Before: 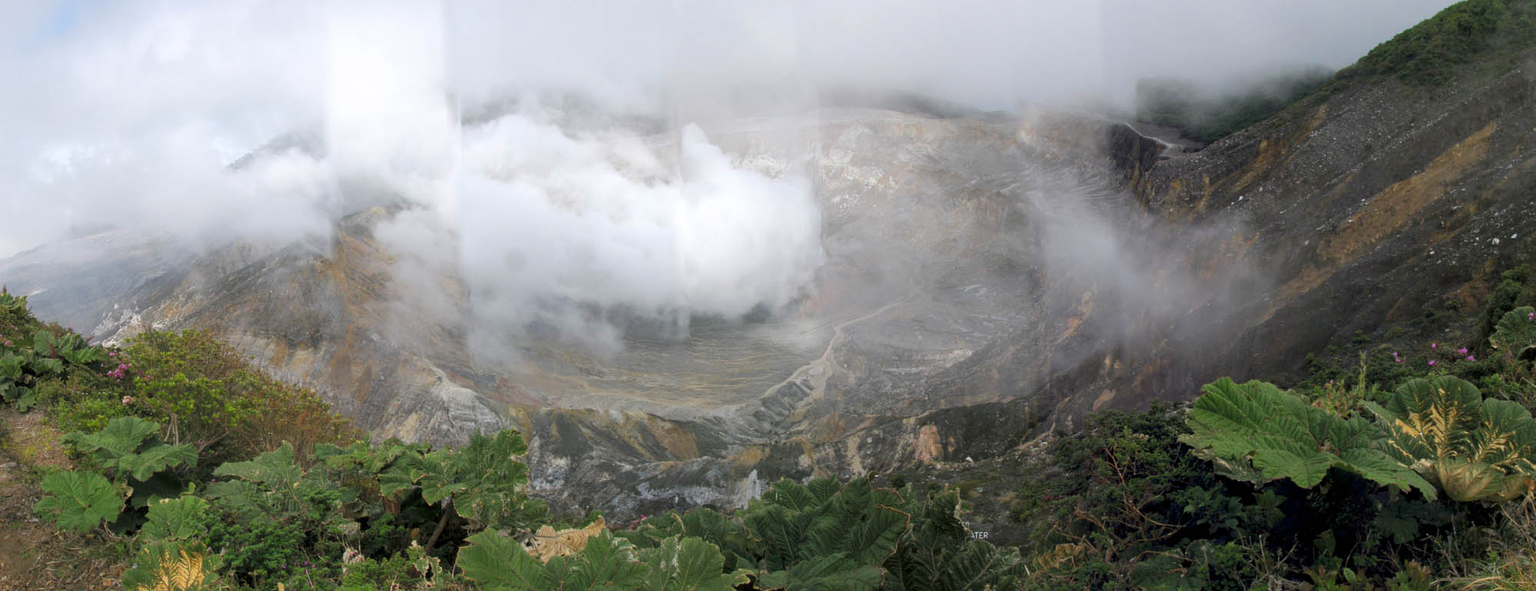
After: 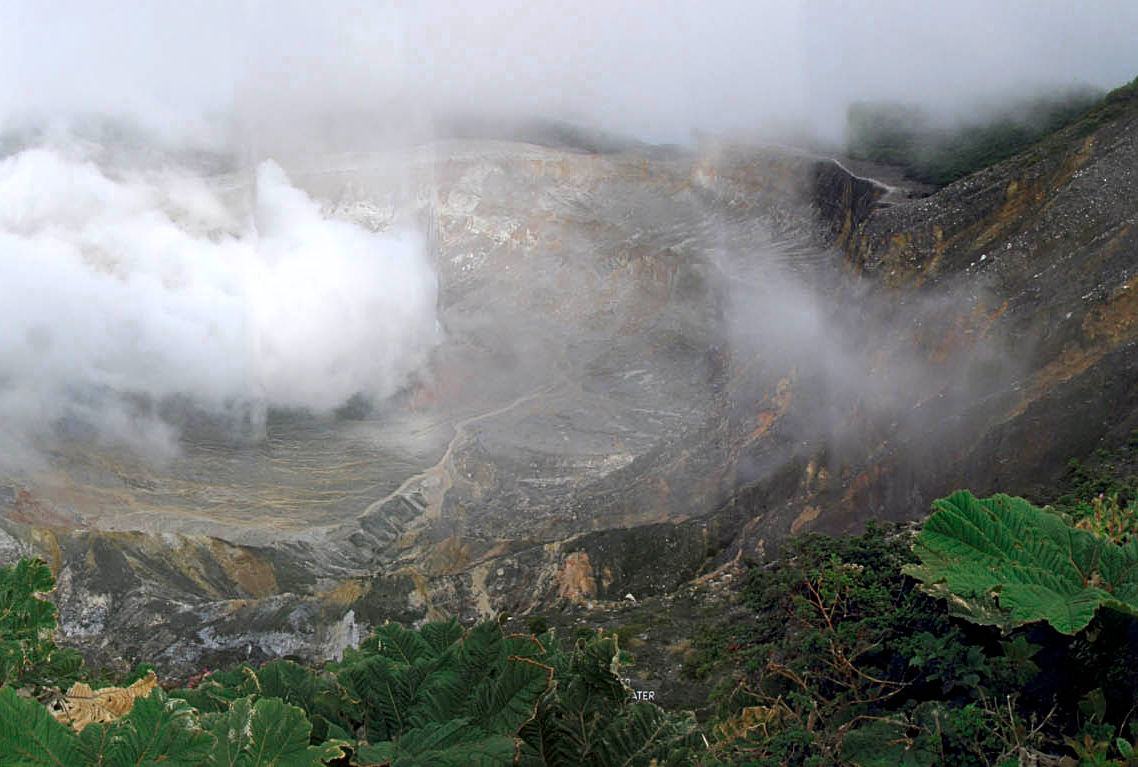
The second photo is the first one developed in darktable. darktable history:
crop: left 31.562%, top 0.016%, right 11.452%
sharpen: on, module defaults
contrast brightness saturation: brightness -0.019, saturation 0.342
color zones: curves: ch0 [(0, 0.5) (0.125, 0.4) (0.25, 0.5) (0.375, 0.4) (0.5, 0.4) (0.625, 0.6) (0.75, 0.6) (0.875, 0.5)]; ch1 [(0, 0.4) (0.125, 0.5) (0.25, 0.4) (0.375, 0.4) (0.5, 0.4) (0.625, 0.4) (0.75, 0.5) (0.875, 0.4)]; ch2 [(0, 0.6) (0.125, 0.5) (0.25, 0.5) (0.375, 0.6) (0.5, 0.6) (0.625, 0.5) (0.75, 0.5) (0.875, 0.5)]
